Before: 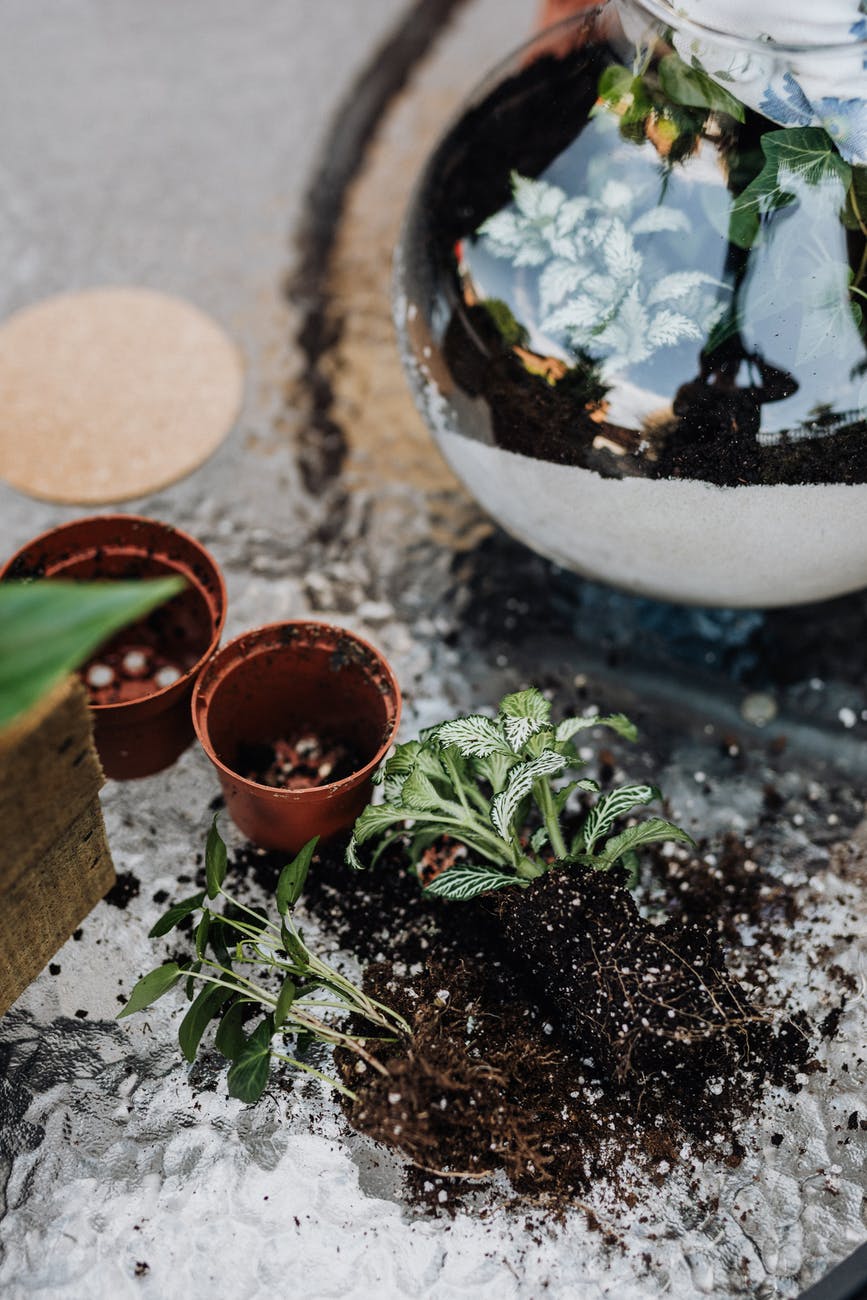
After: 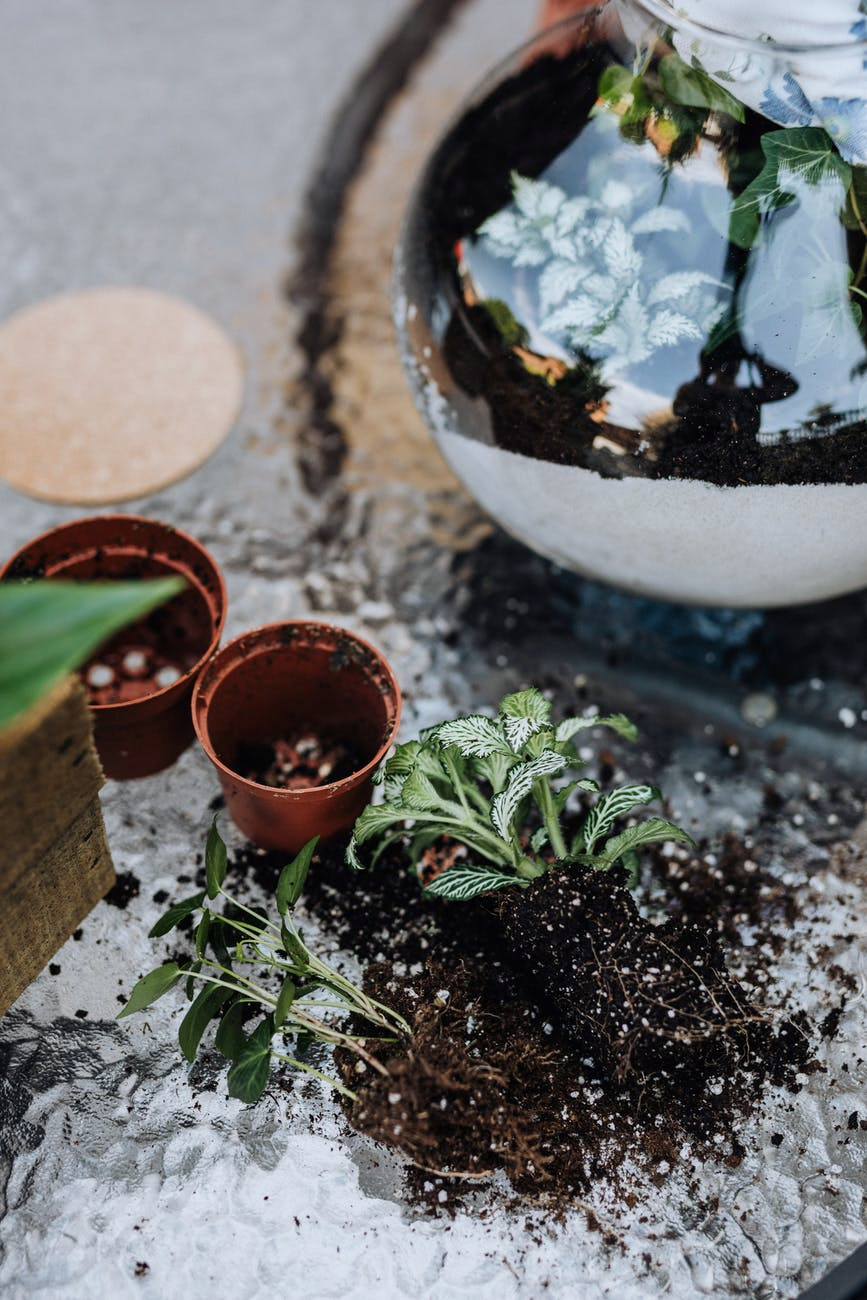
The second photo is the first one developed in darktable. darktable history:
color calibration: x 0.355, y 0.367, temperature 4700.38 K
